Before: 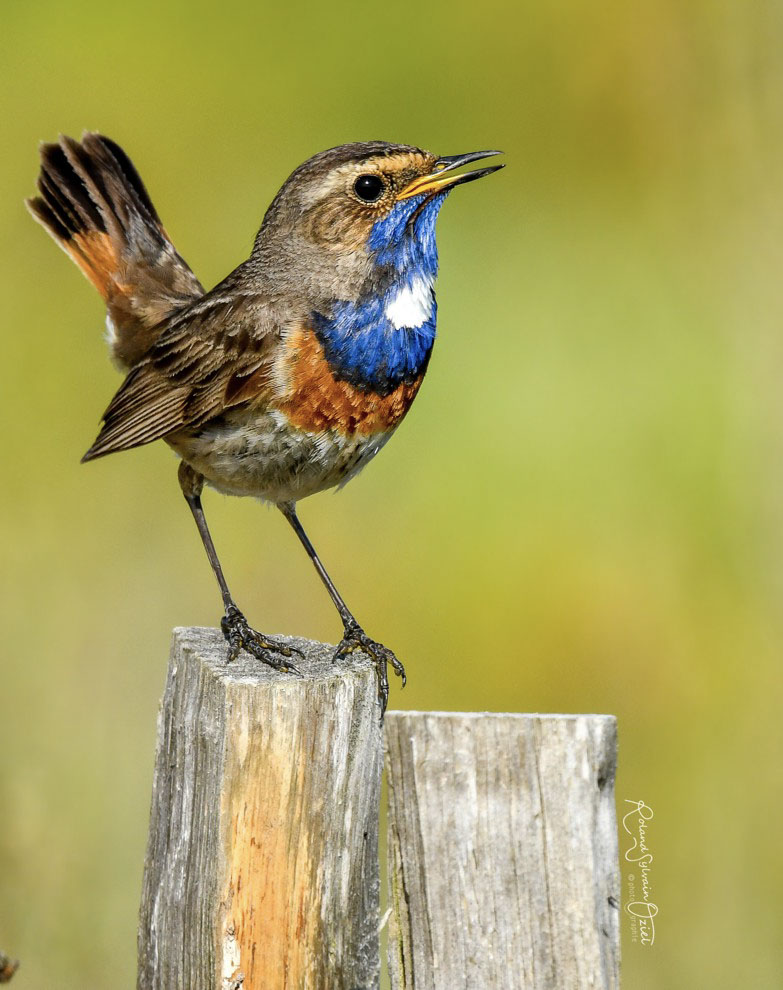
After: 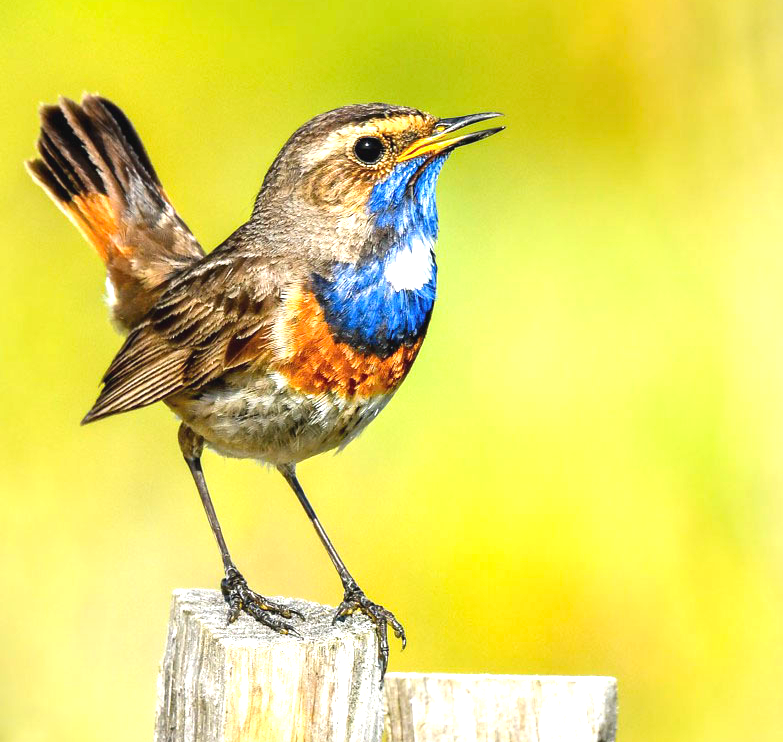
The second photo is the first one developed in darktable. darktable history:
crop: top 3.857%, bottom 21.132%
exposure: black level correction -0.002, exposure 1.115 EV, compensate highlight preservation false
